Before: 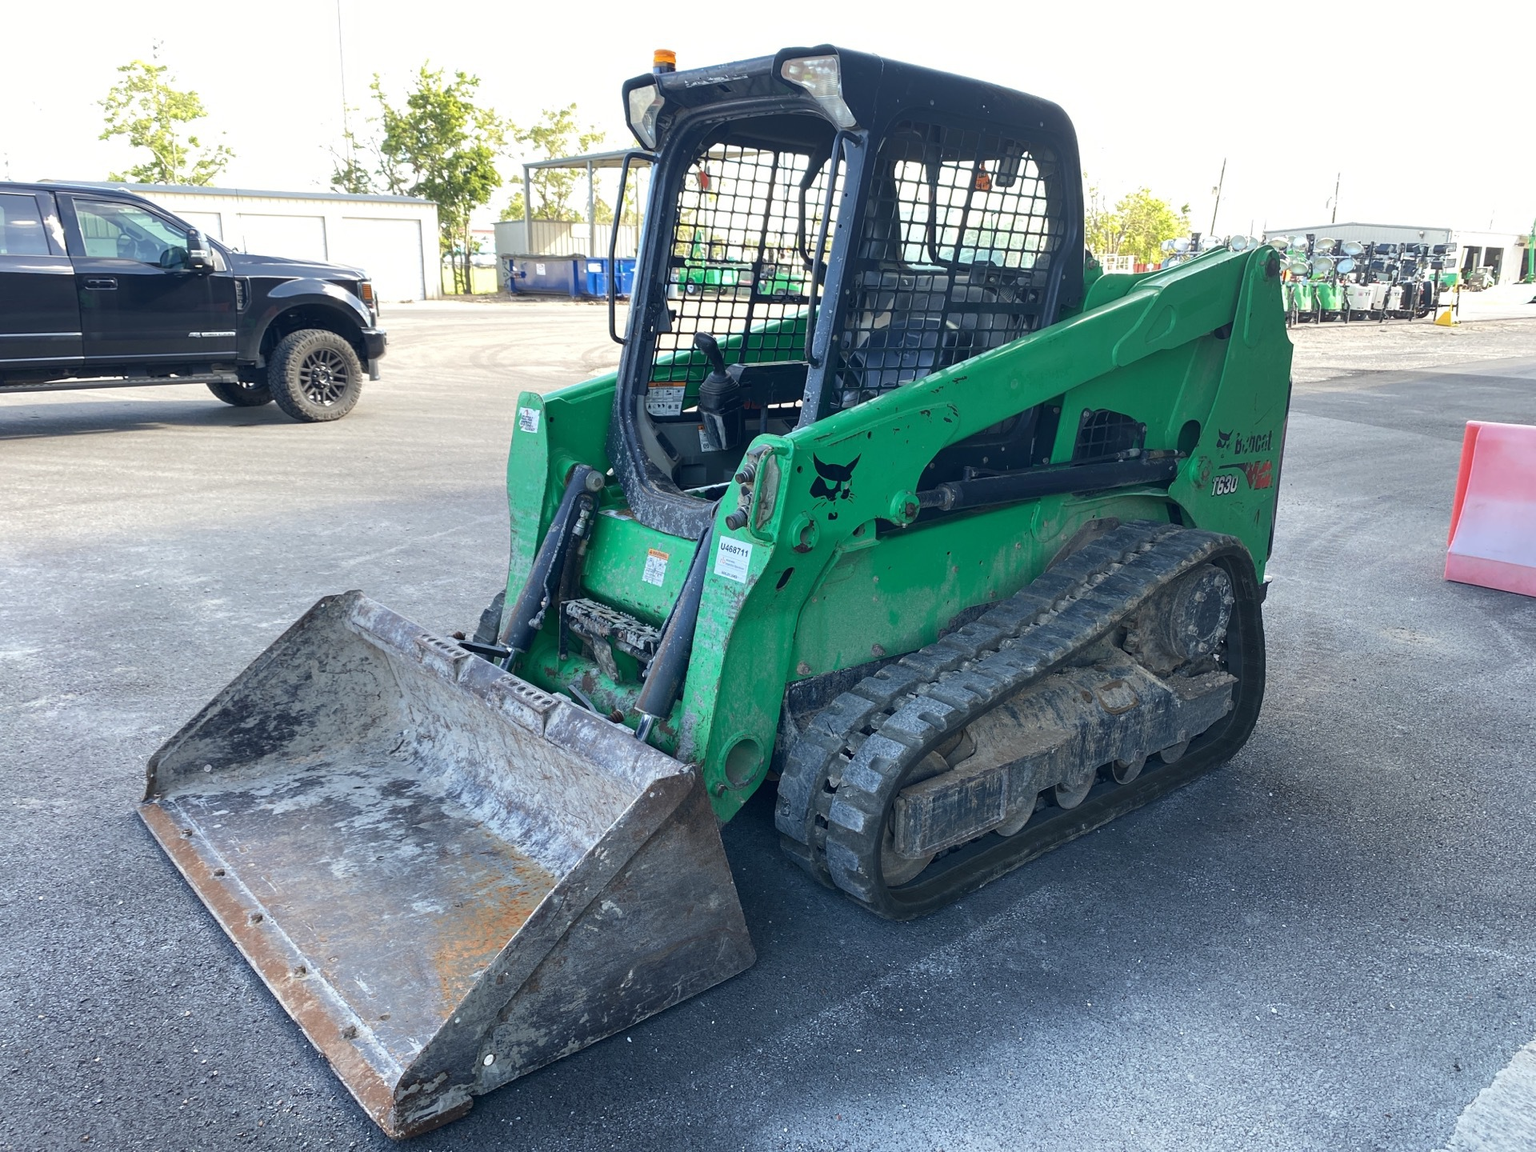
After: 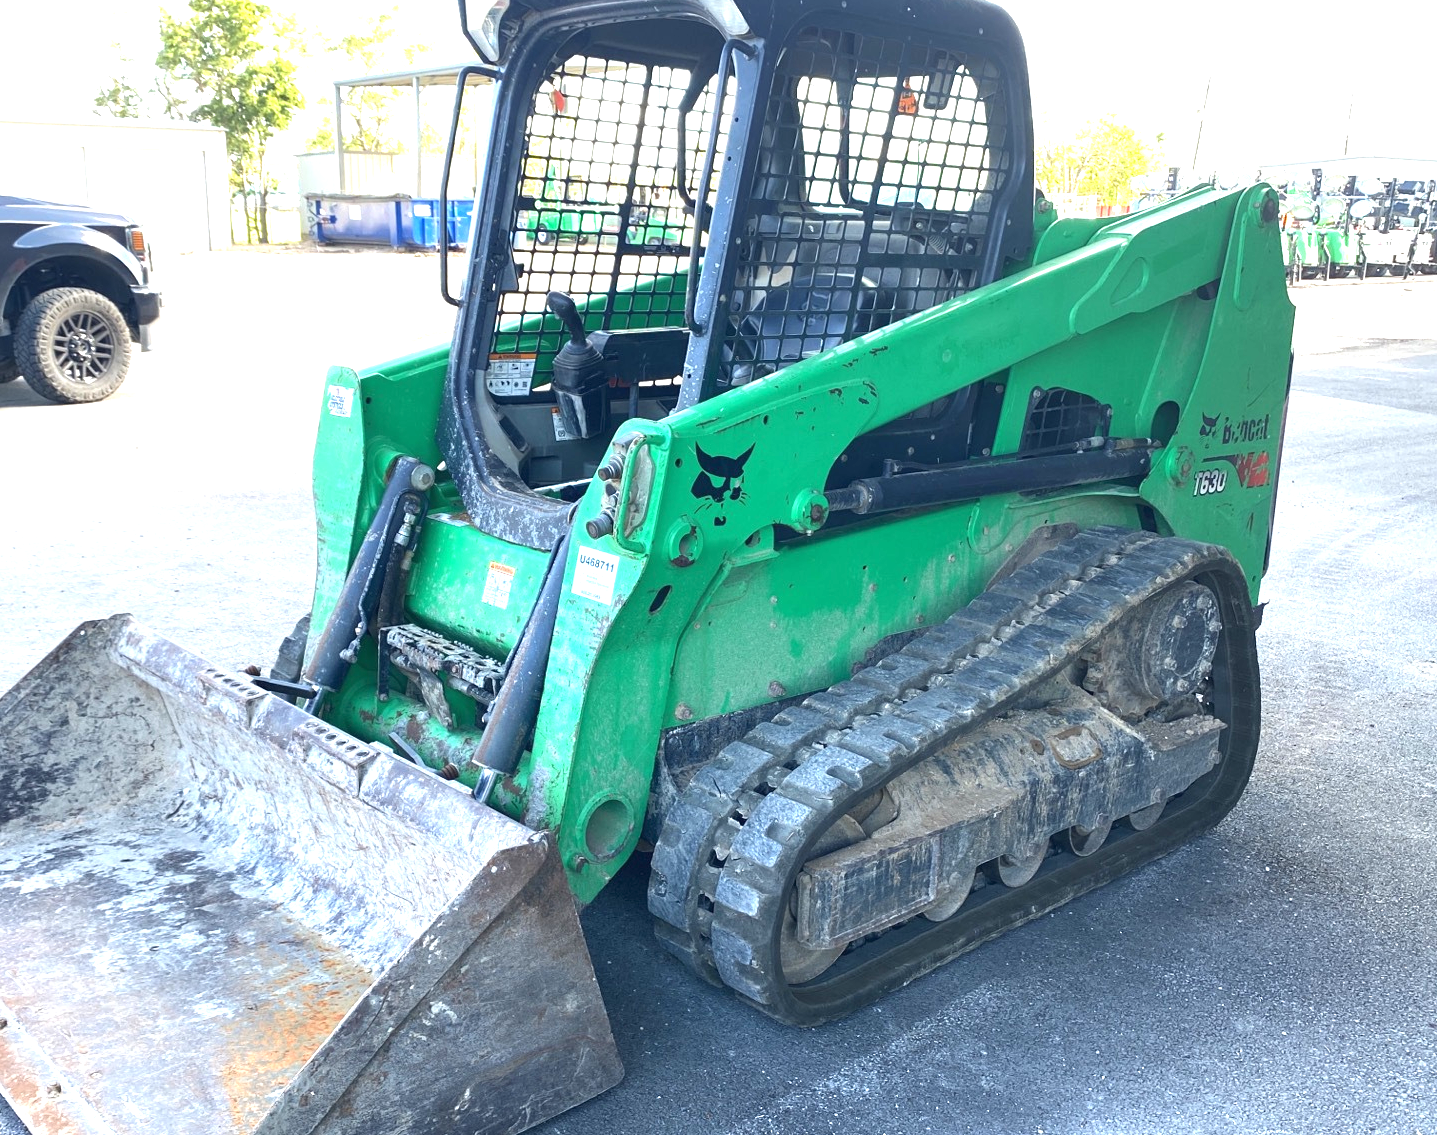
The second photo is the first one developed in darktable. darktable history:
crop: left 16.768%, top 8.653%, right 8.362%, bottom 12.485%
exposure: black level correction 0, exposure 1.2 EV, compensate highlight preservation false
